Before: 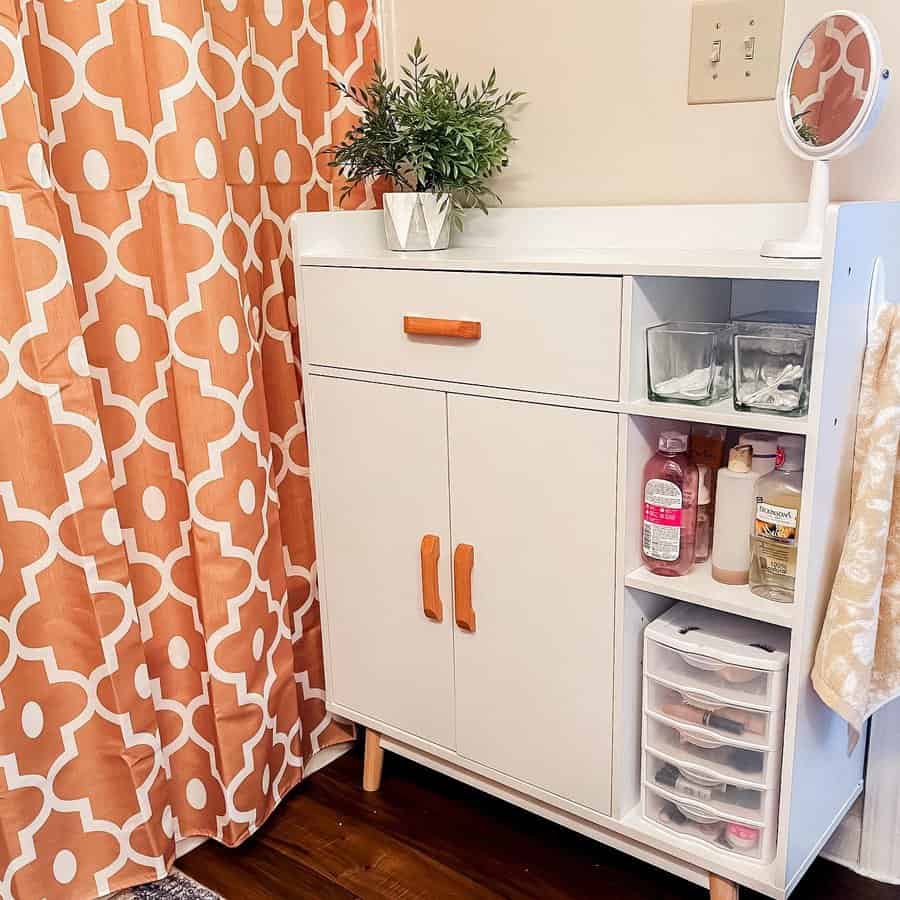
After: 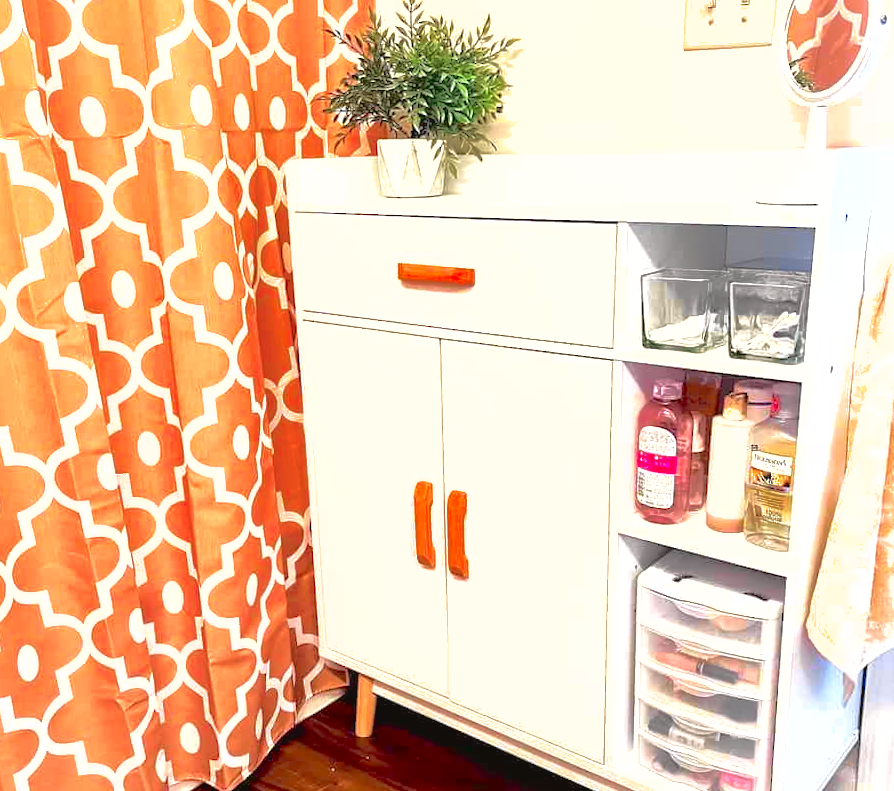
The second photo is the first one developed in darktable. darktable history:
crop and rotate: top 5.609%, bottom 5.609%
tone curve: curves: ch0 [(0, 0.019) (0.066, 0.043) (0.189, 0.182) (0.368, 0.407) (0.501, 0.564) (0.677, 0.729) (0.851, 0.861) (0.997, 0.959)]; ch1 [(0, 0) (0.187, 0.121) (0.388, 0.346) (0.437, 0.409) (0.474, 0.472) (0.499, 0.501) (0.514, 0.507) (0.548, 0.557) (0.653, 0.663) (0.812, 0.856) (1, 1)]; ch2 [(0, 0) (0.246, 0.214) (0.421, 0.427) (0.459, 0.484) (0.5, 0.504) (0.518, 0.516) (0.529, 0.548) (0.56, 0.576) (0.607, 0.63) (0.744, 0.734) (0.867, 0.821) (0.993, 0.889)], color space Lab, independent channels, preserve colors none
rotate and perspective: rotation 0.192°, lens shift (horizontal) -0.015, crop left 0.005, crop right 0.996, crop top 0.006, crop bottom 0.99
exposure: black level correction 0, exposure 1.1 EV, compensate exposure bias true, compensate highlight preservation false
shadows and highlights: on, module defaults
